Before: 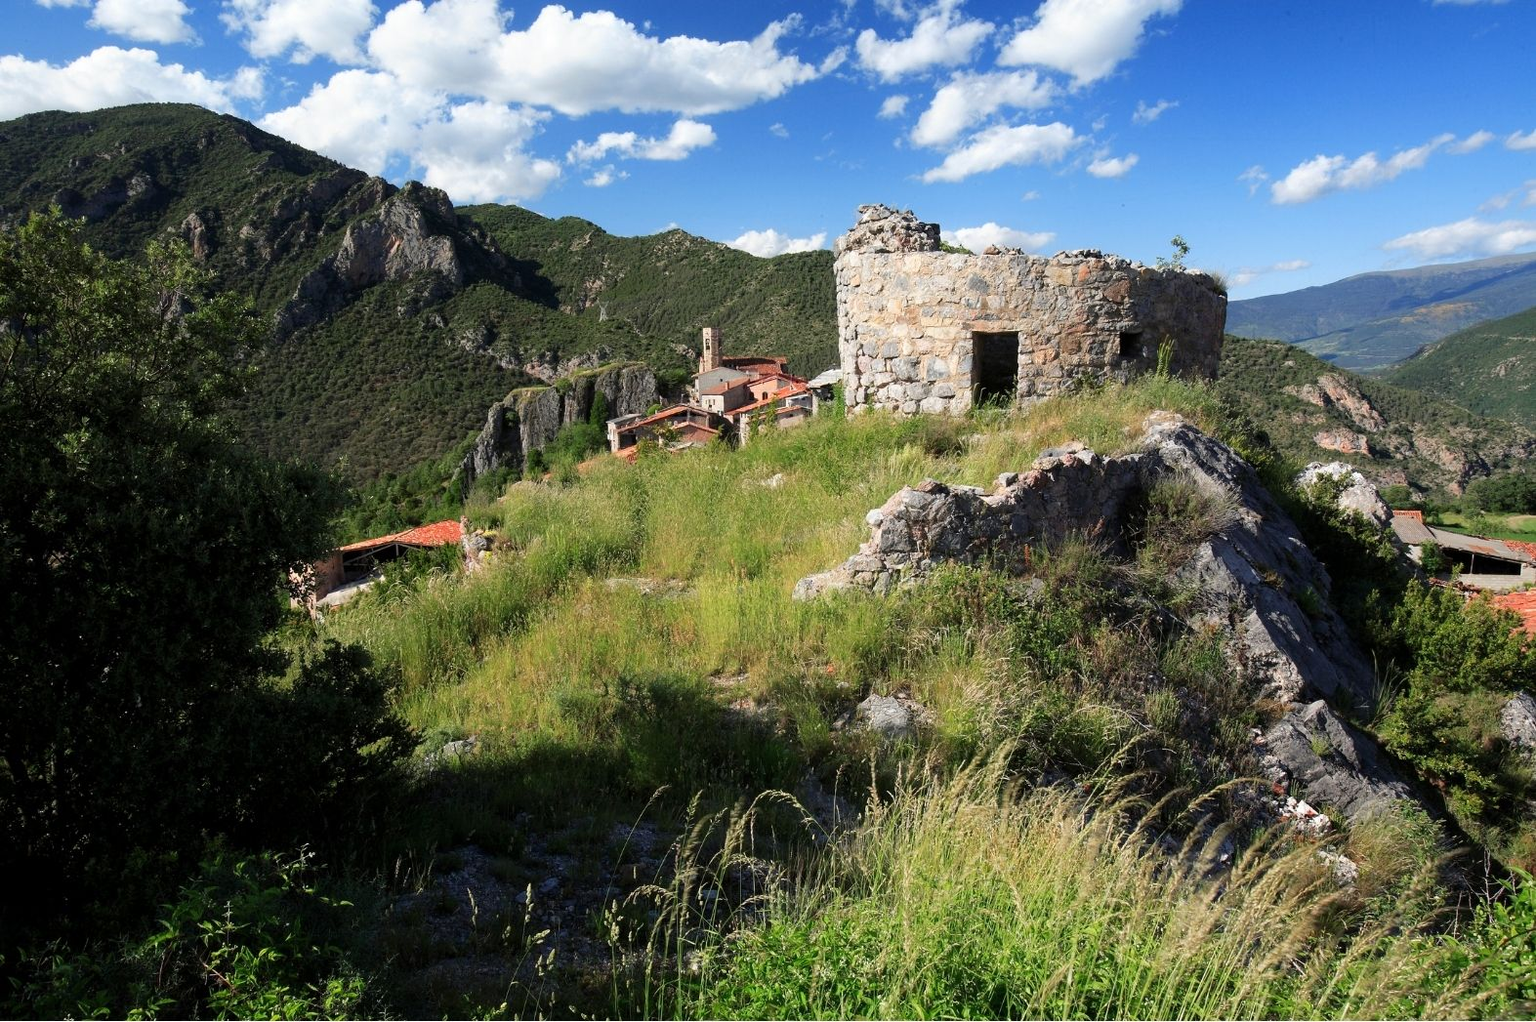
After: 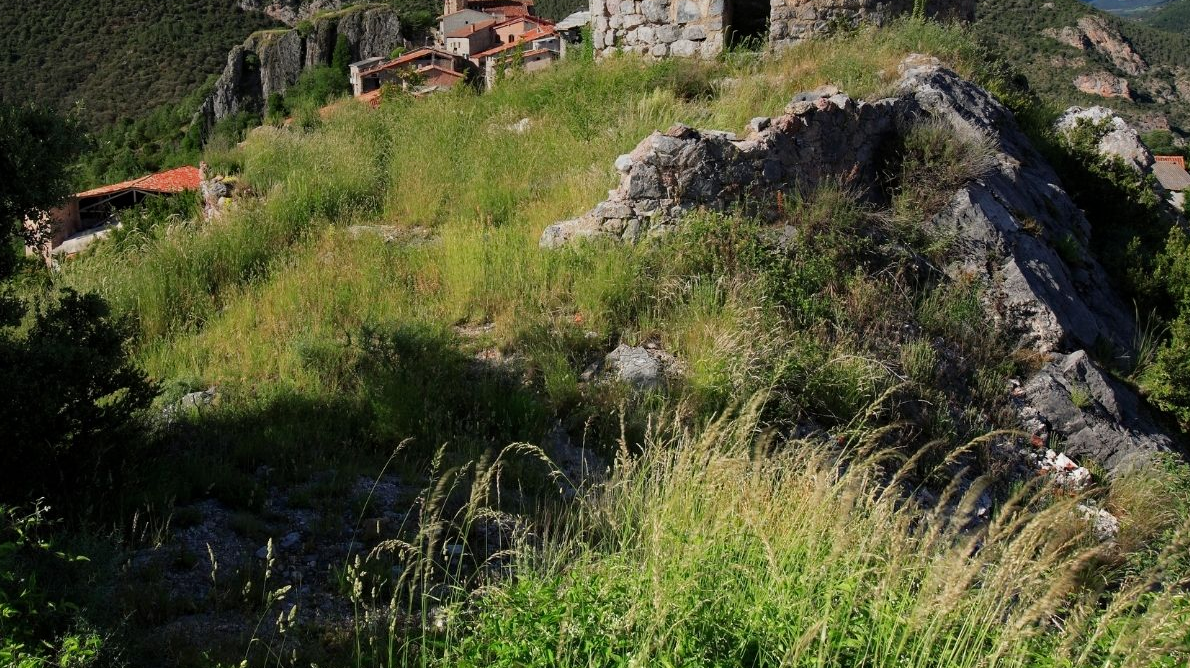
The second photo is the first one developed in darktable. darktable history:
graduated density: on, module defaults
exposure: compensate highlight preservation false
haze removal: compatibility mode true, adaptive false
crop and rotate: left 17.299%, top 35.115%, right 7.015%, bottom 1.024%
